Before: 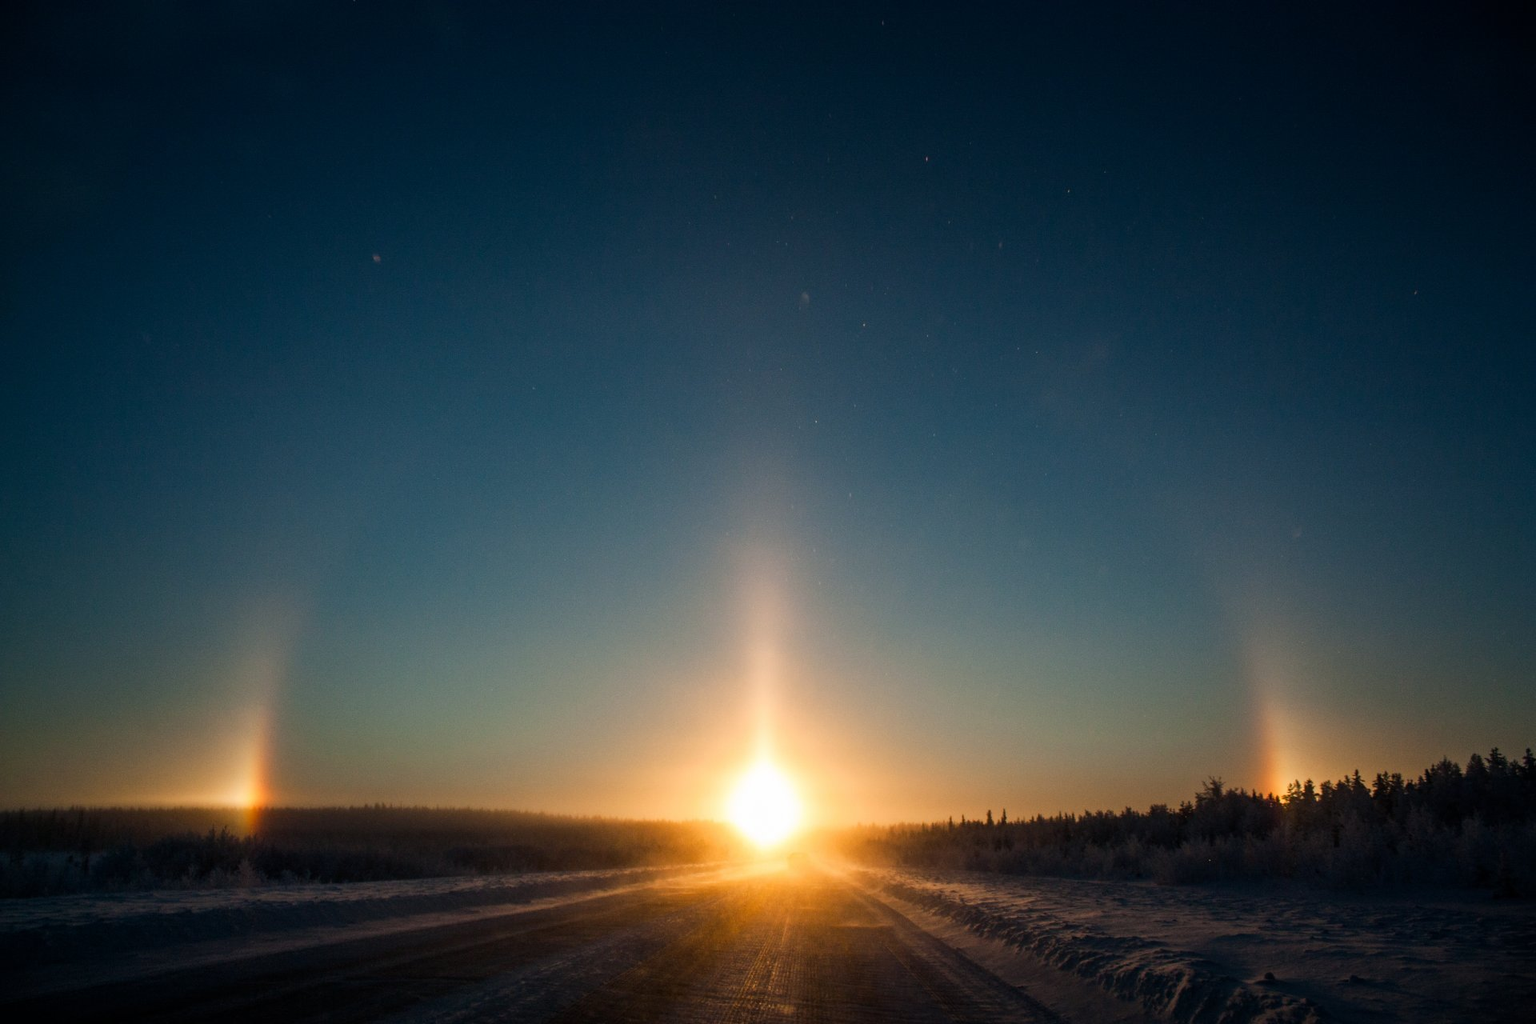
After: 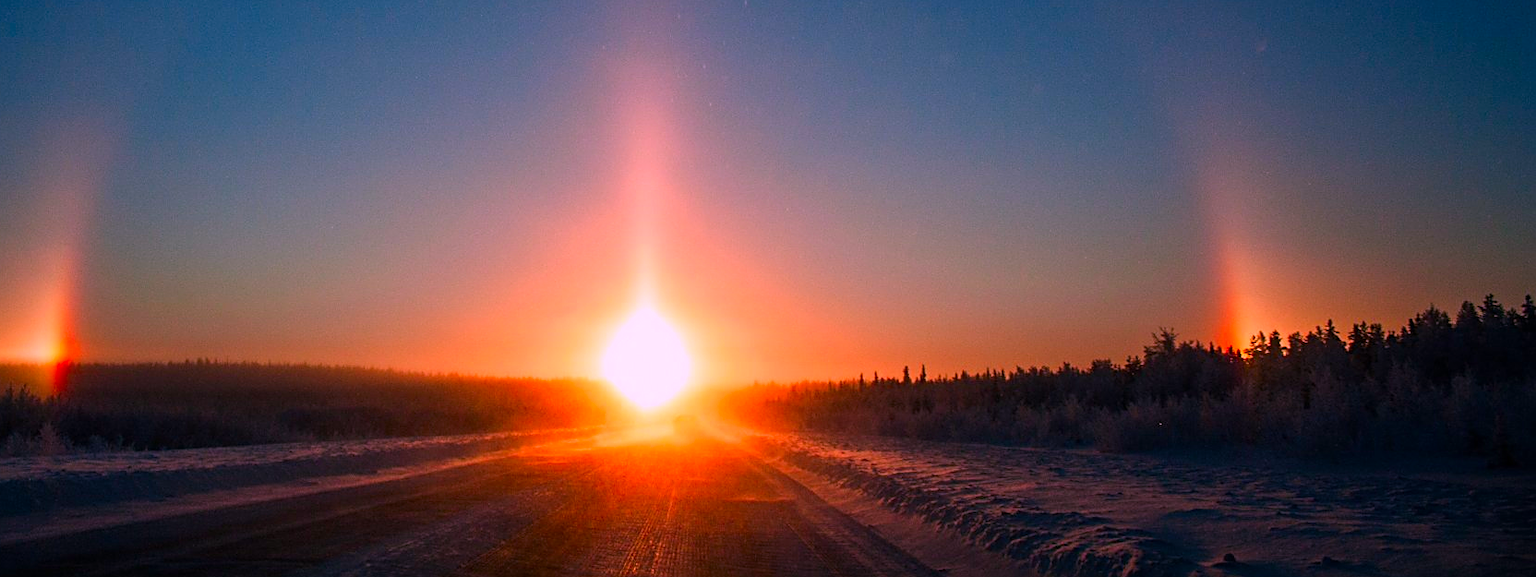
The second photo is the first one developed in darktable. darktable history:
color correction: highlights a* 19.5, highlights b* -11.53, saturation 1.69
crop and rotate: left 13.306%, top 48.129%, bottom 2.928%
sharpen: on, module defaults
